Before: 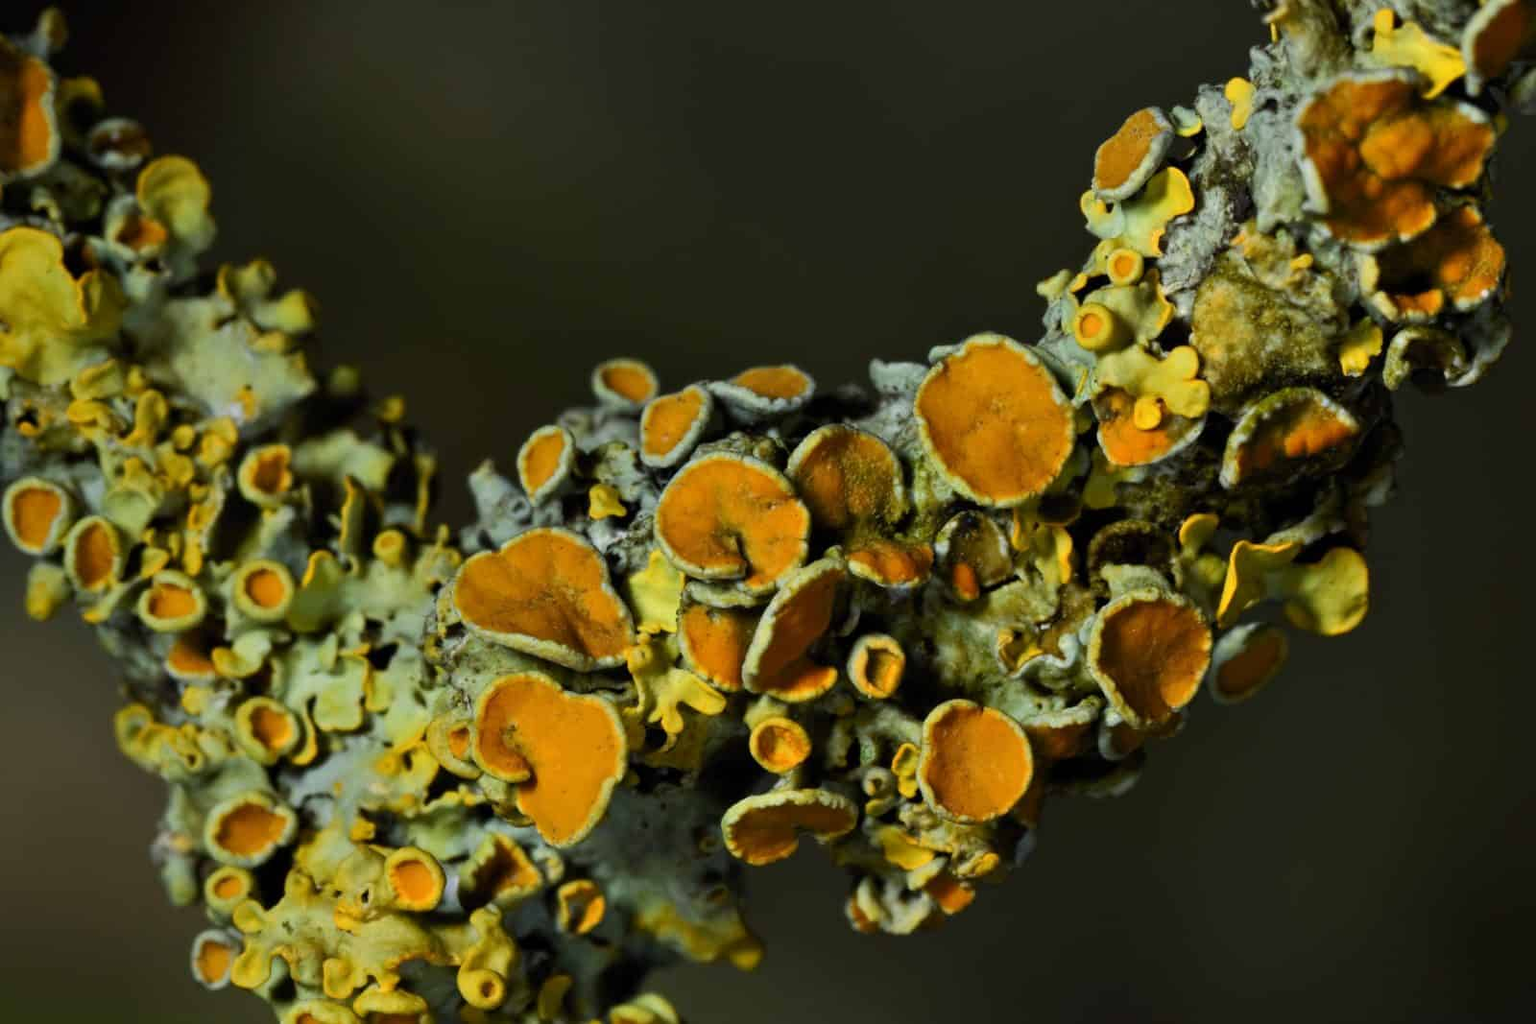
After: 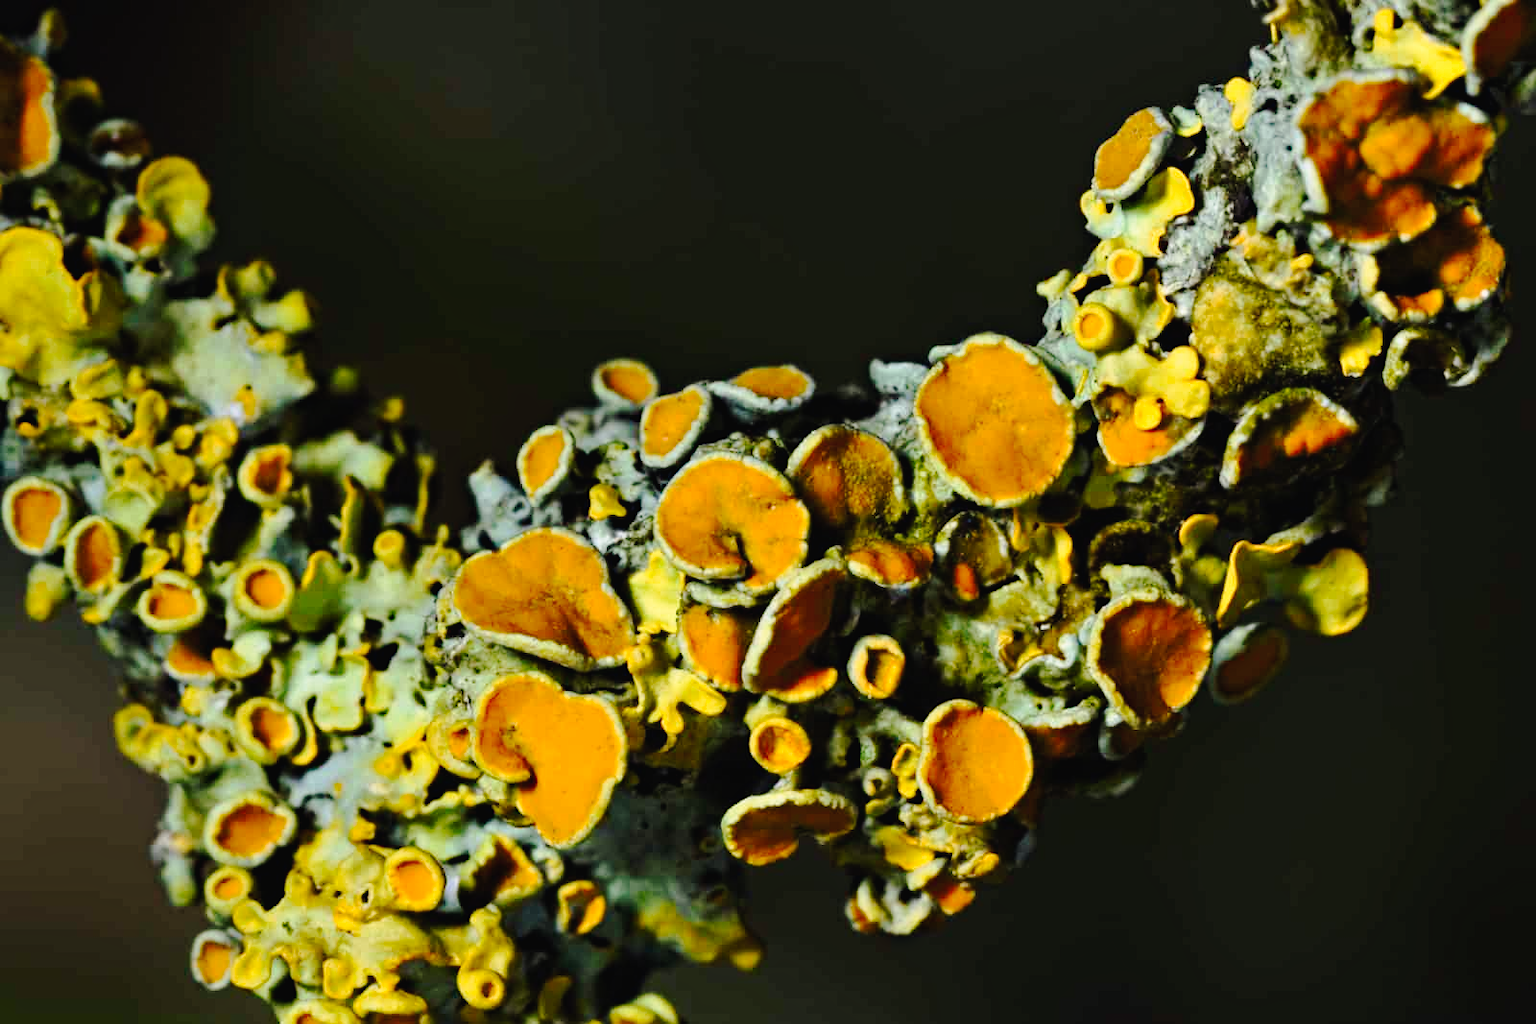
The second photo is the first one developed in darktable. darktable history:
haze removal: strength 0.282, distance 0.25, compatibility mode true, adaptive false
tone curve: curves: ch0 [(0, 0.019) (0.078, 0.058) (0.223, 0.217) (0.424, 0.553) (0.631, 0.764) (0.816, 0.932) (1, 1)]; ch1 [(0, 0) (0.262, 0.227) (0.417, 0.386) (0.469, 0.467) (0.502, 0.503) (0.544, 0.548) (0.57, 0.579) (0.608, 0.62) (0.65, 0.68) (0.994, 0.987)]; ch2 [(0, 0) (0.262, 0.188) (0.5, 0.504) (0.553, 0.592) (0.599, 0.653) (1, 1)], preserve colors none
